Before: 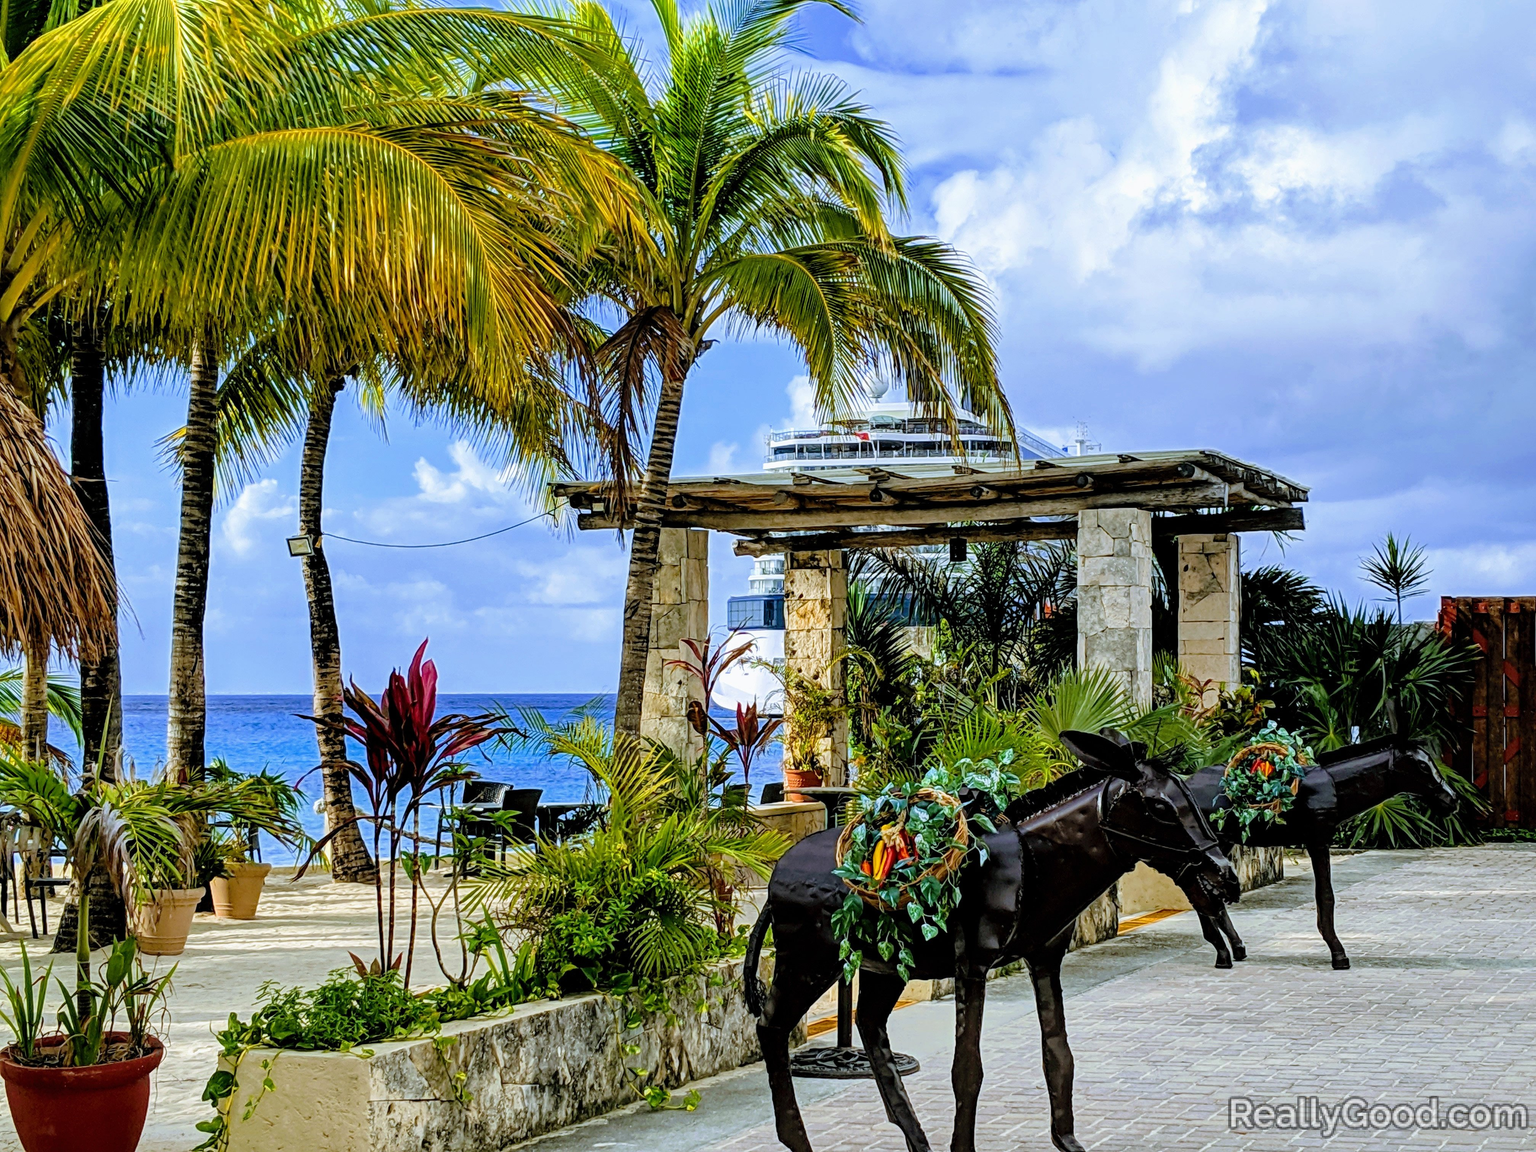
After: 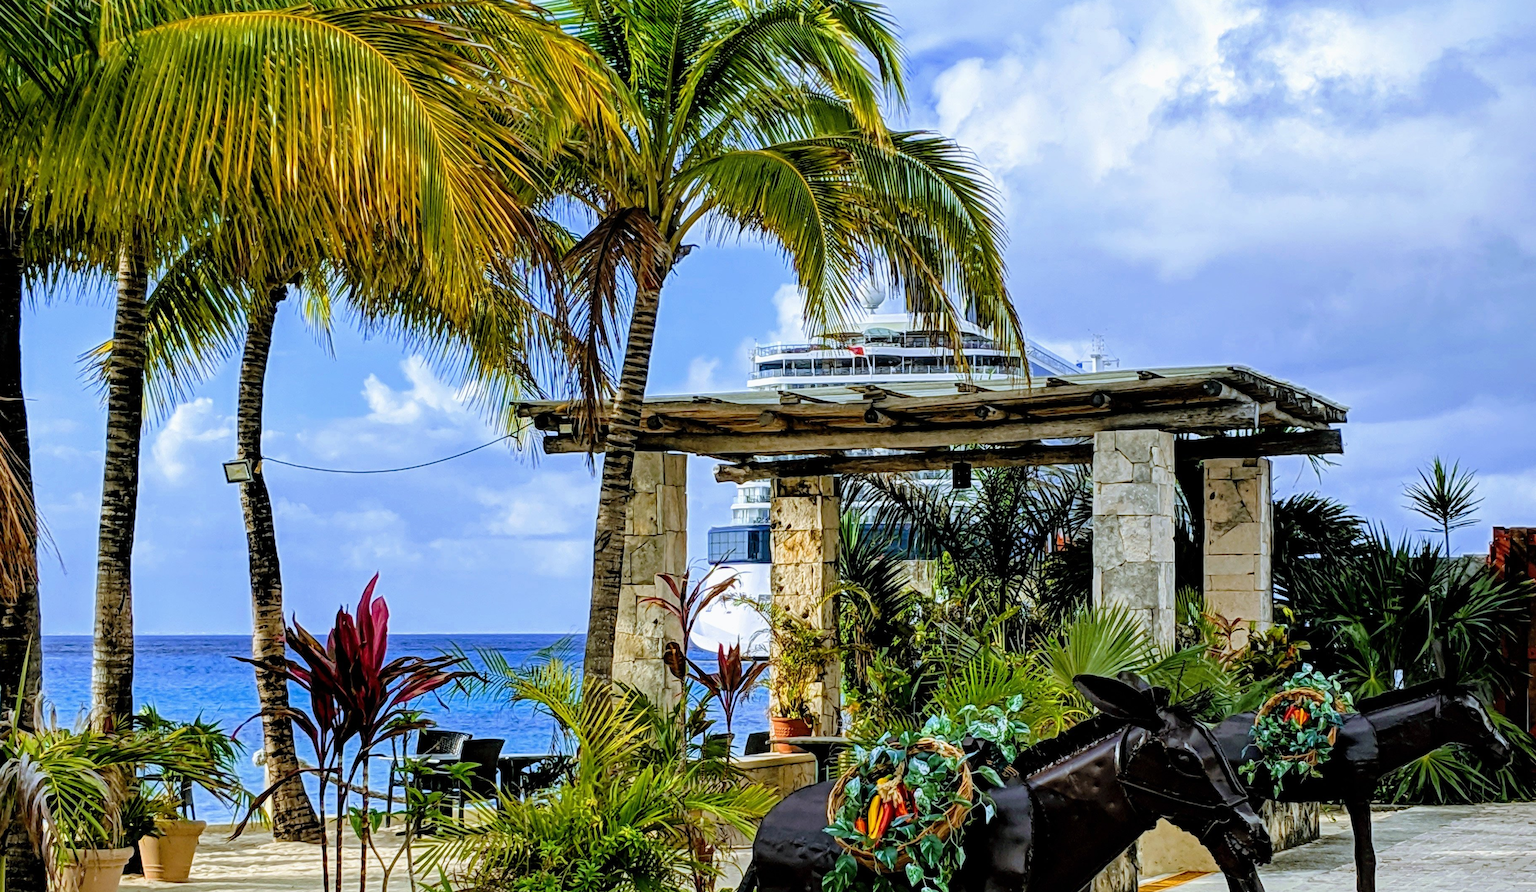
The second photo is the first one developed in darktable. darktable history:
crop: left 5.487%, top 10.231%, right 3.603%, bottom 19.264%
